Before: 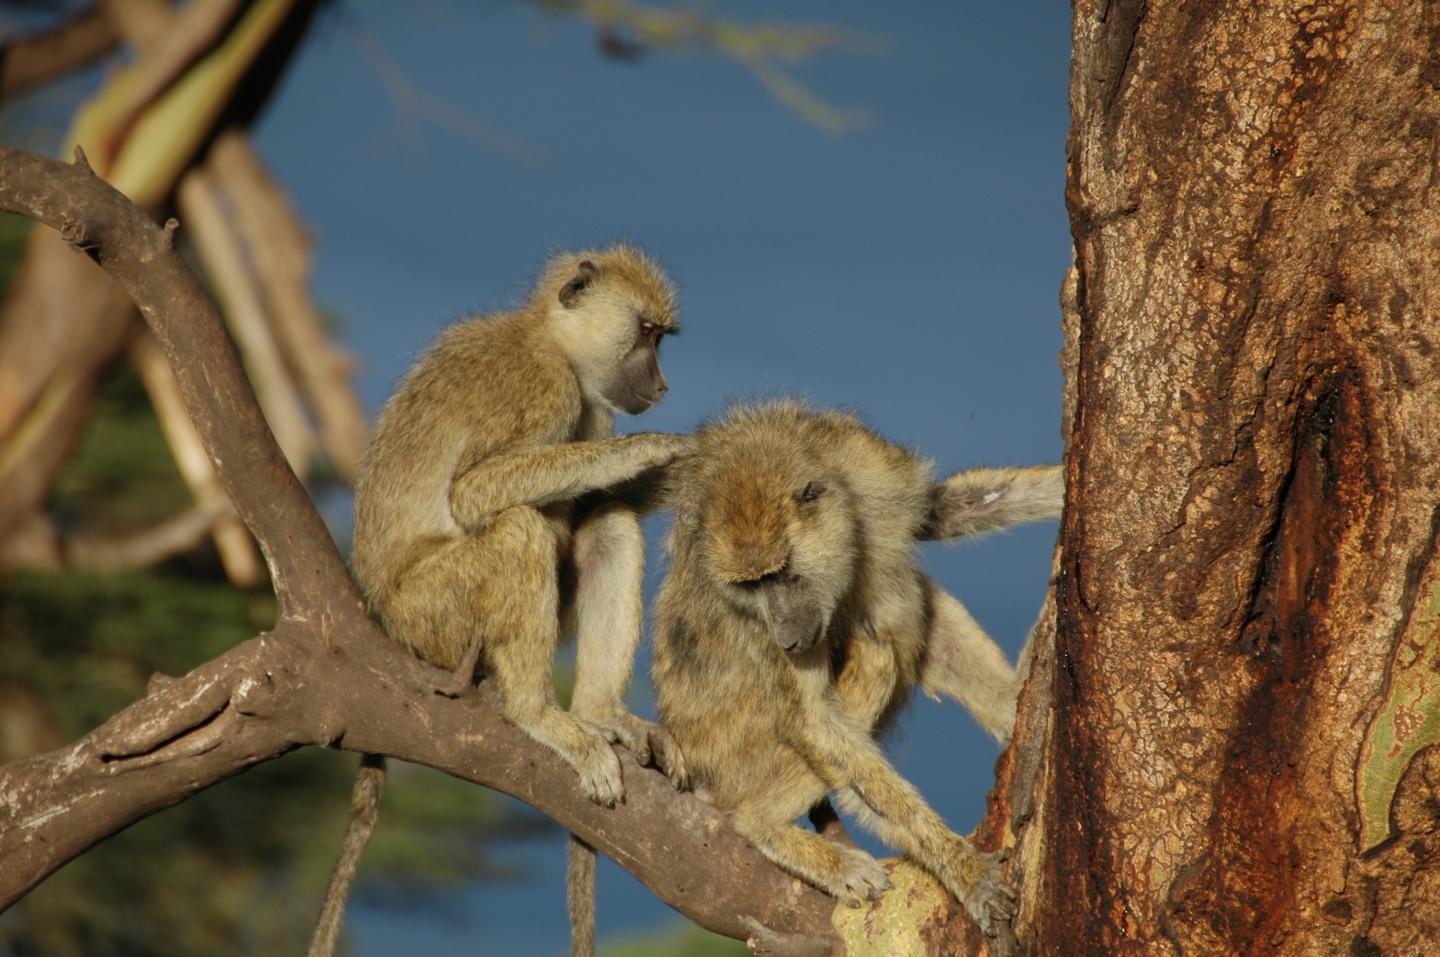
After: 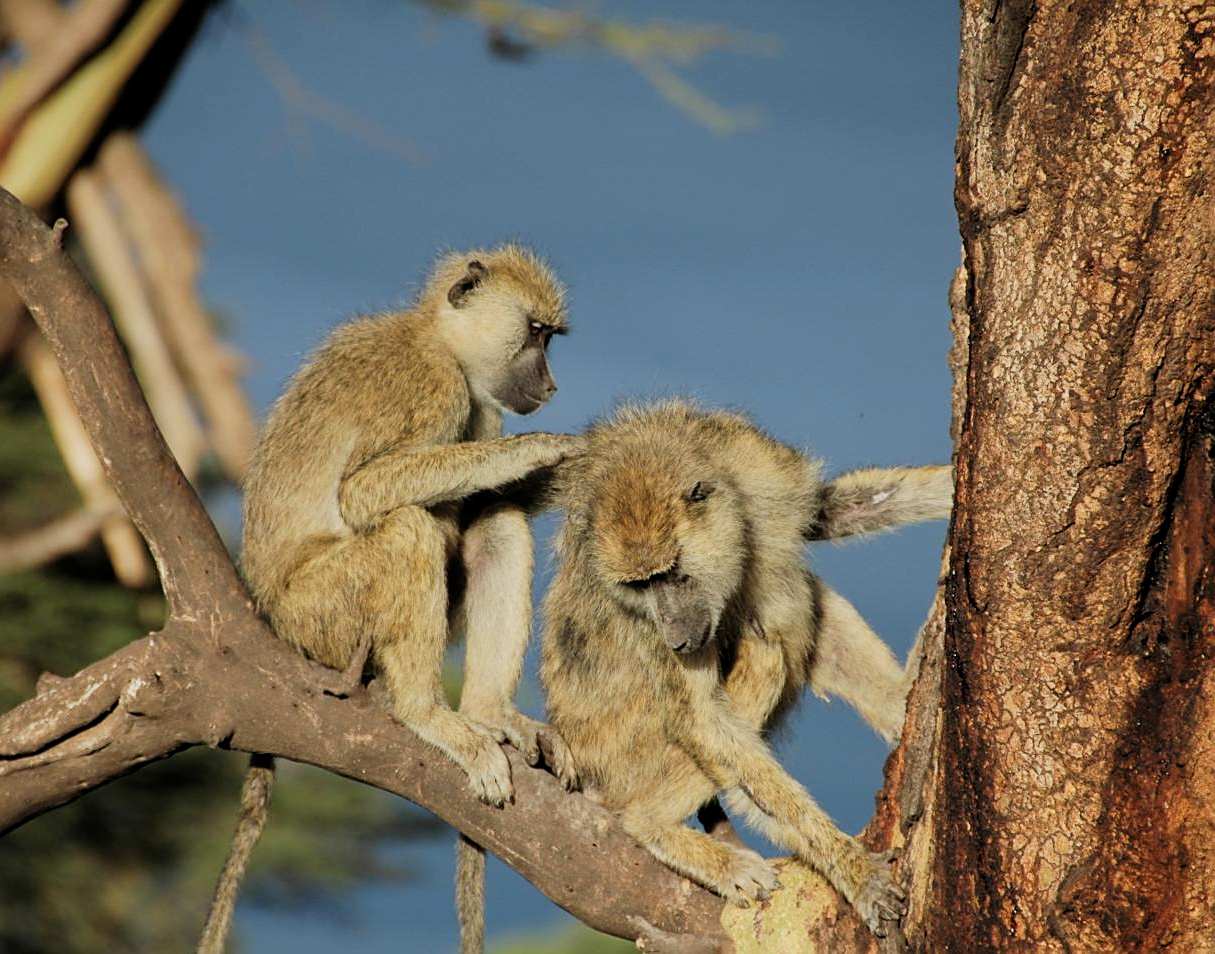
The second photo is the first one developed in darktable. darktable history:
contrast brightness saturation: contrast 0.009, saturation -0.049
filmic rgb: middle gray luminance 29.04%, black relative exposure -10.35 EV, white relative exposure 5.49 EV, threshold 3.05 EV, target black luminance 0%, hardness 3.92, latitude 2.24%, contrast 1.129, highlights saturation mix 4.26%, shadows ↔ highlights balance 15.55%, enable highlight reconstruction true
crop: left 7.722%, right 7.843%
sharpen: on, module defaults
exposure: black level correction 0, exposure 0.5 EV, compensate exposure bias true, compensate highlight preservation false
